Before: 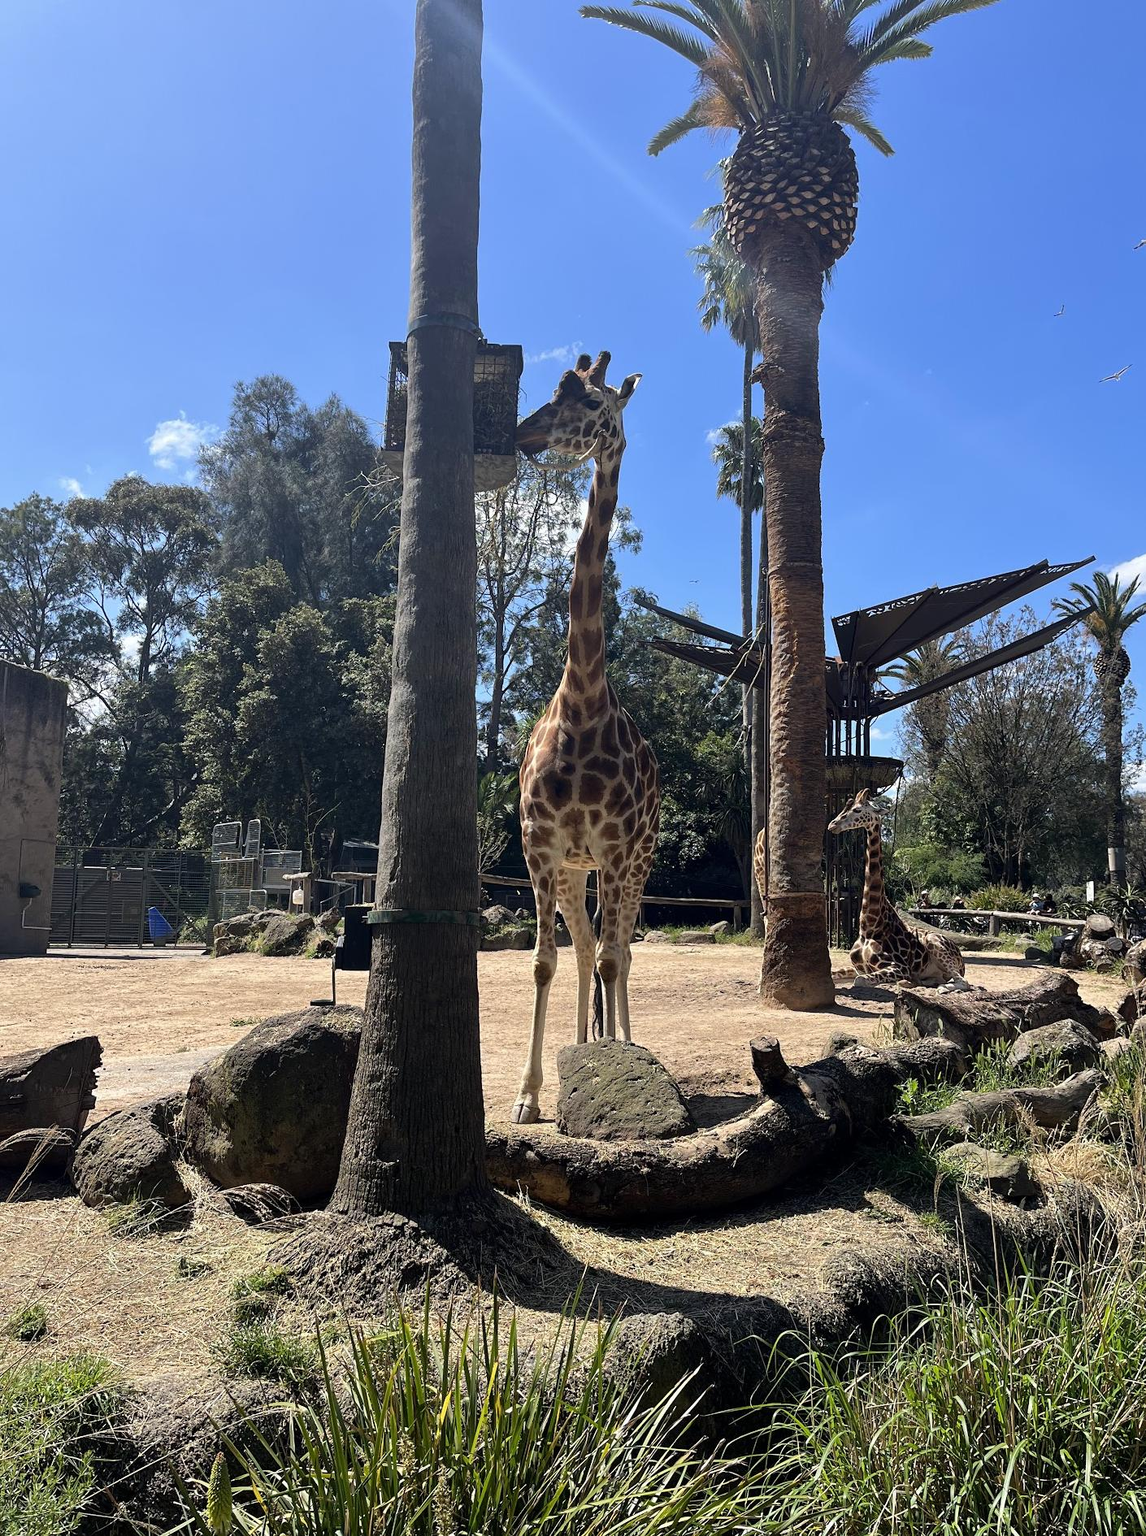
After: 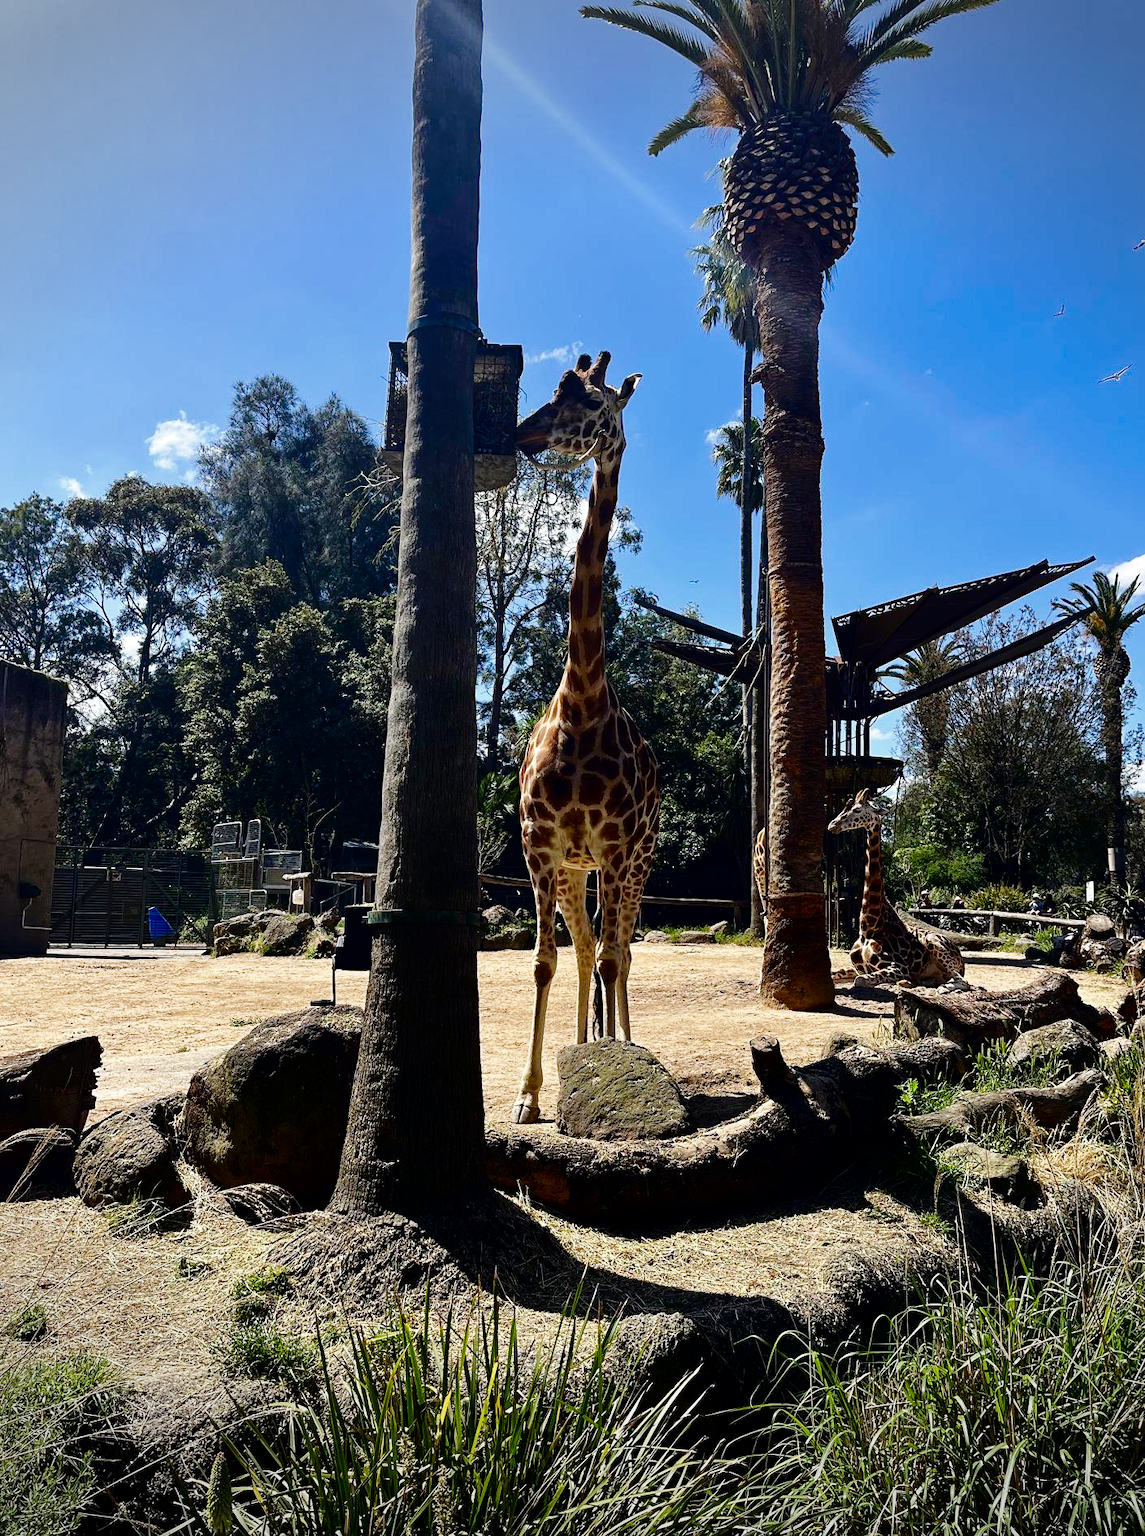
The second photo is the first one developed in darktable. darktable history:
vignetting: fall-off start 89.48%, fall-off radius 44.26%, brightness -0.409, saturation -0.293, width/height ratio 1.164, unbound false
haze removal: compatibility mode true, adaptive false
contrast brightness saturation: brightness -0.255, saturation 0.2
base curve: curves: ch0 [(0, 0) (0.036, 0.025) (0.121, 0.166) (0.206, 0.329) (0.605, 0.79) (1, 1)], preserve colors none
